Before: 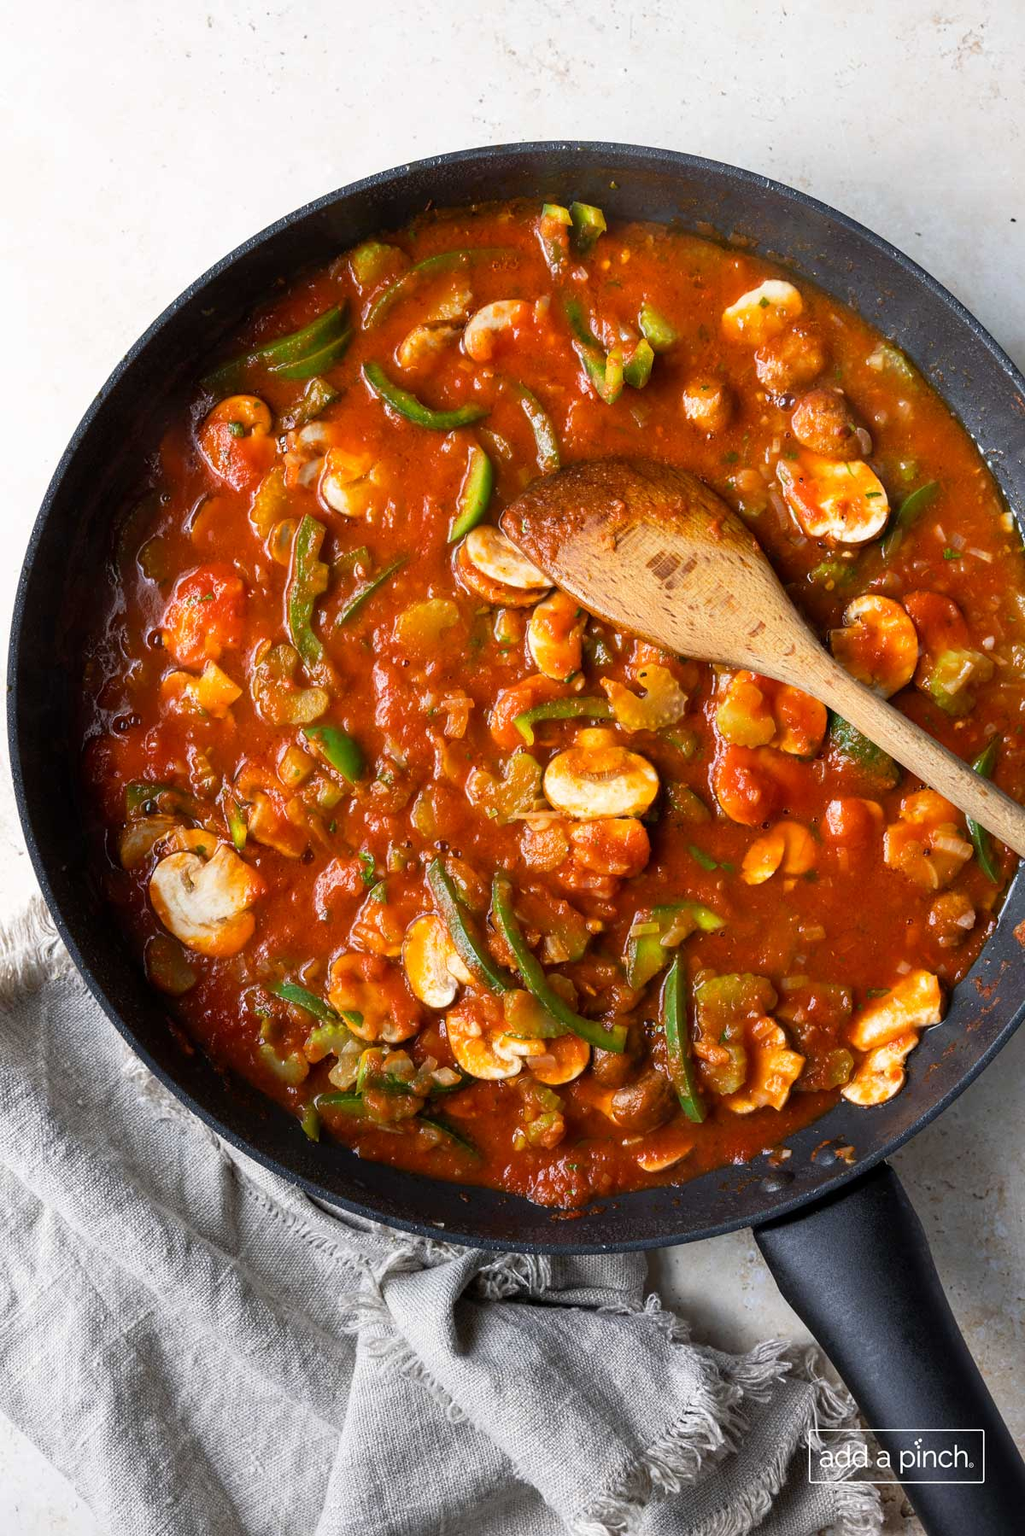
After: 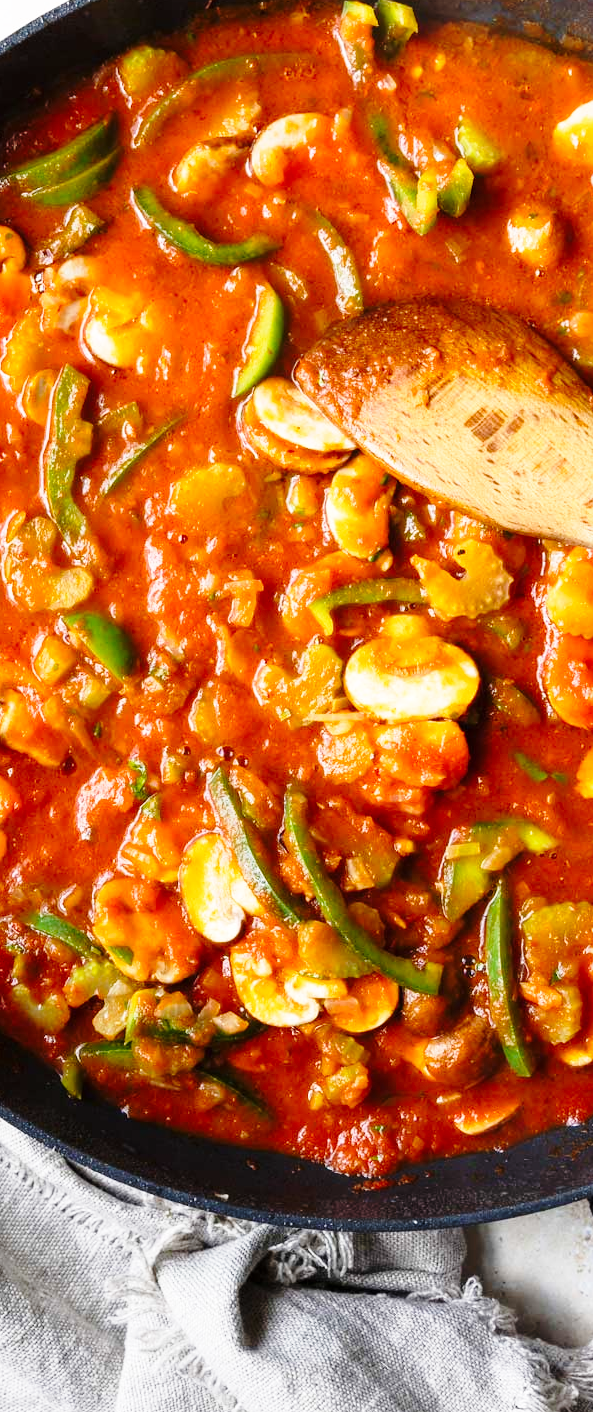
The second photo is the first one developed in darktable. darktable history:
base curve: curves: ch0 [(0, 0) (0.028, 0.03) (0.121, 0.232) (0.46, 0.748) (0.859, 0.968) (1, 1)], preserve colors none
tone equalizer: on, module defaults
crop and rotate: angle 0.02°, left 24.353%, top 13.219%, right 26.156%, bottom 8.224%
